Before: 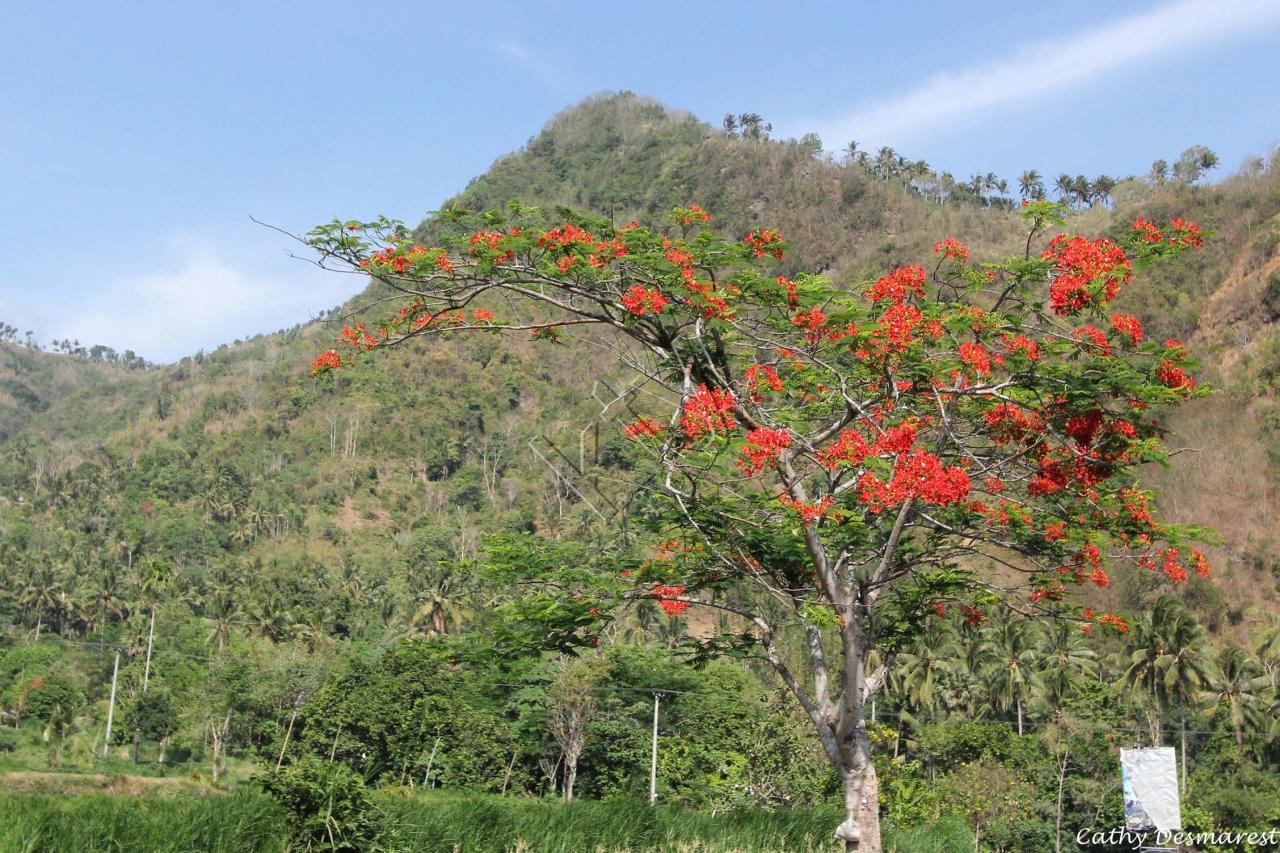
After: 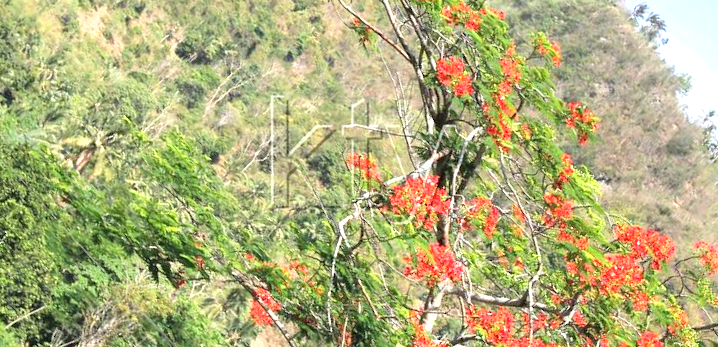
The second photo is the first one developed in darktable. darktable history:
crop and rotate: angle -44.8°, top 16.346%, right 0.796%, bottom 11.68%
exposure: black level correction 0, exposure 1.193 EV, compensate highlight preservation false
